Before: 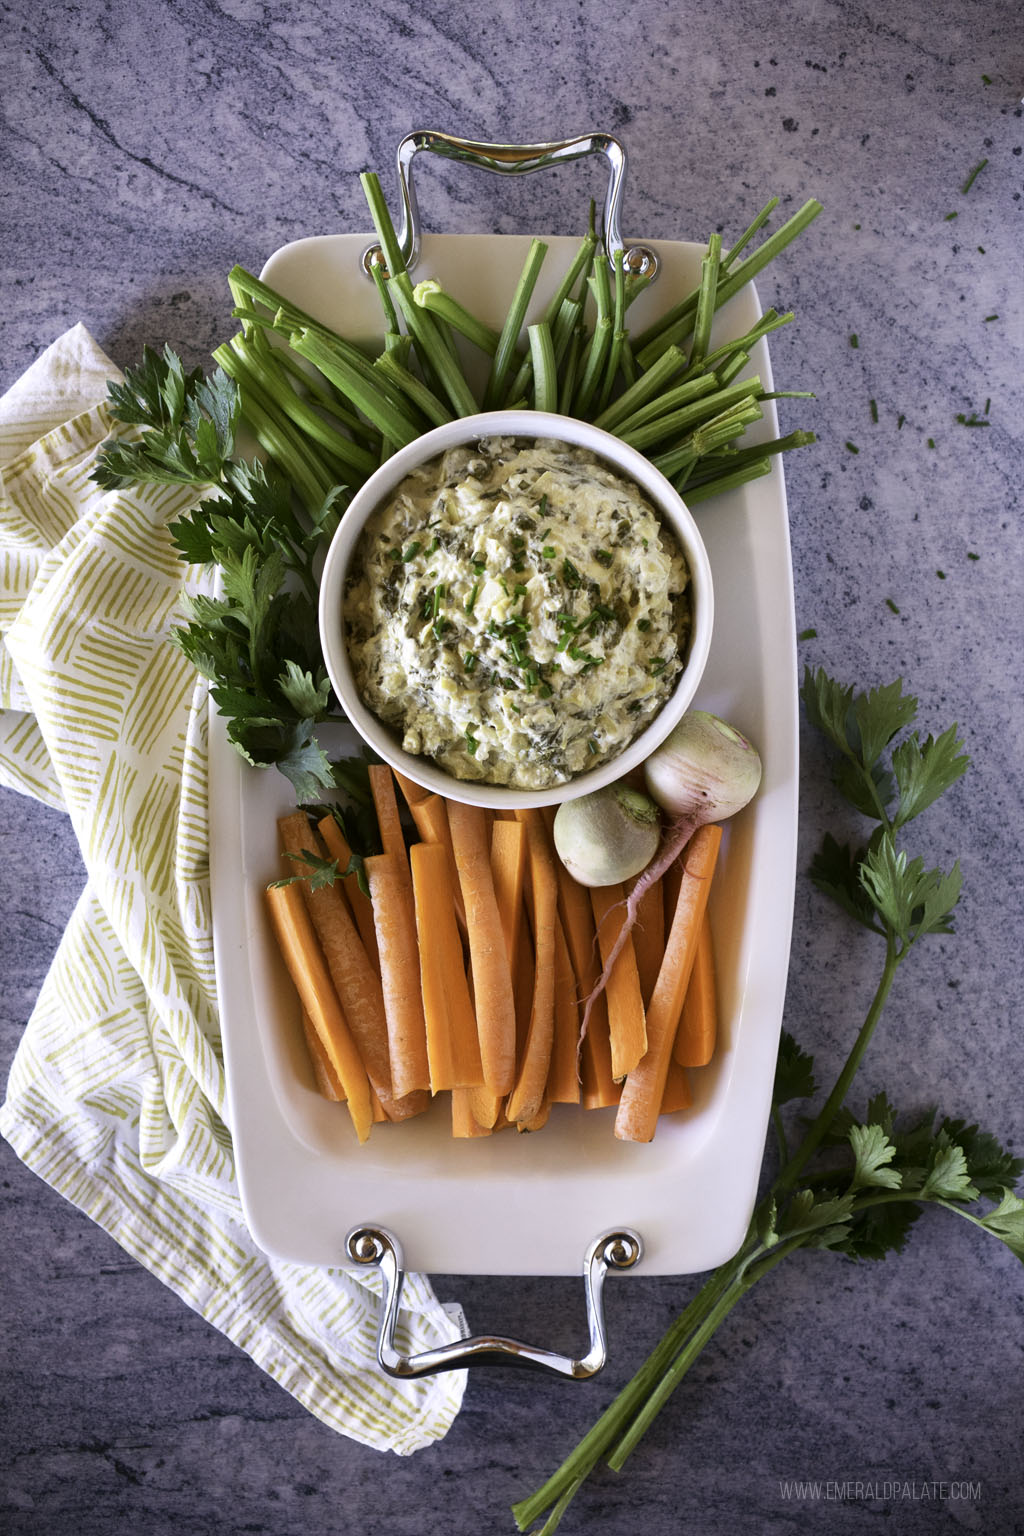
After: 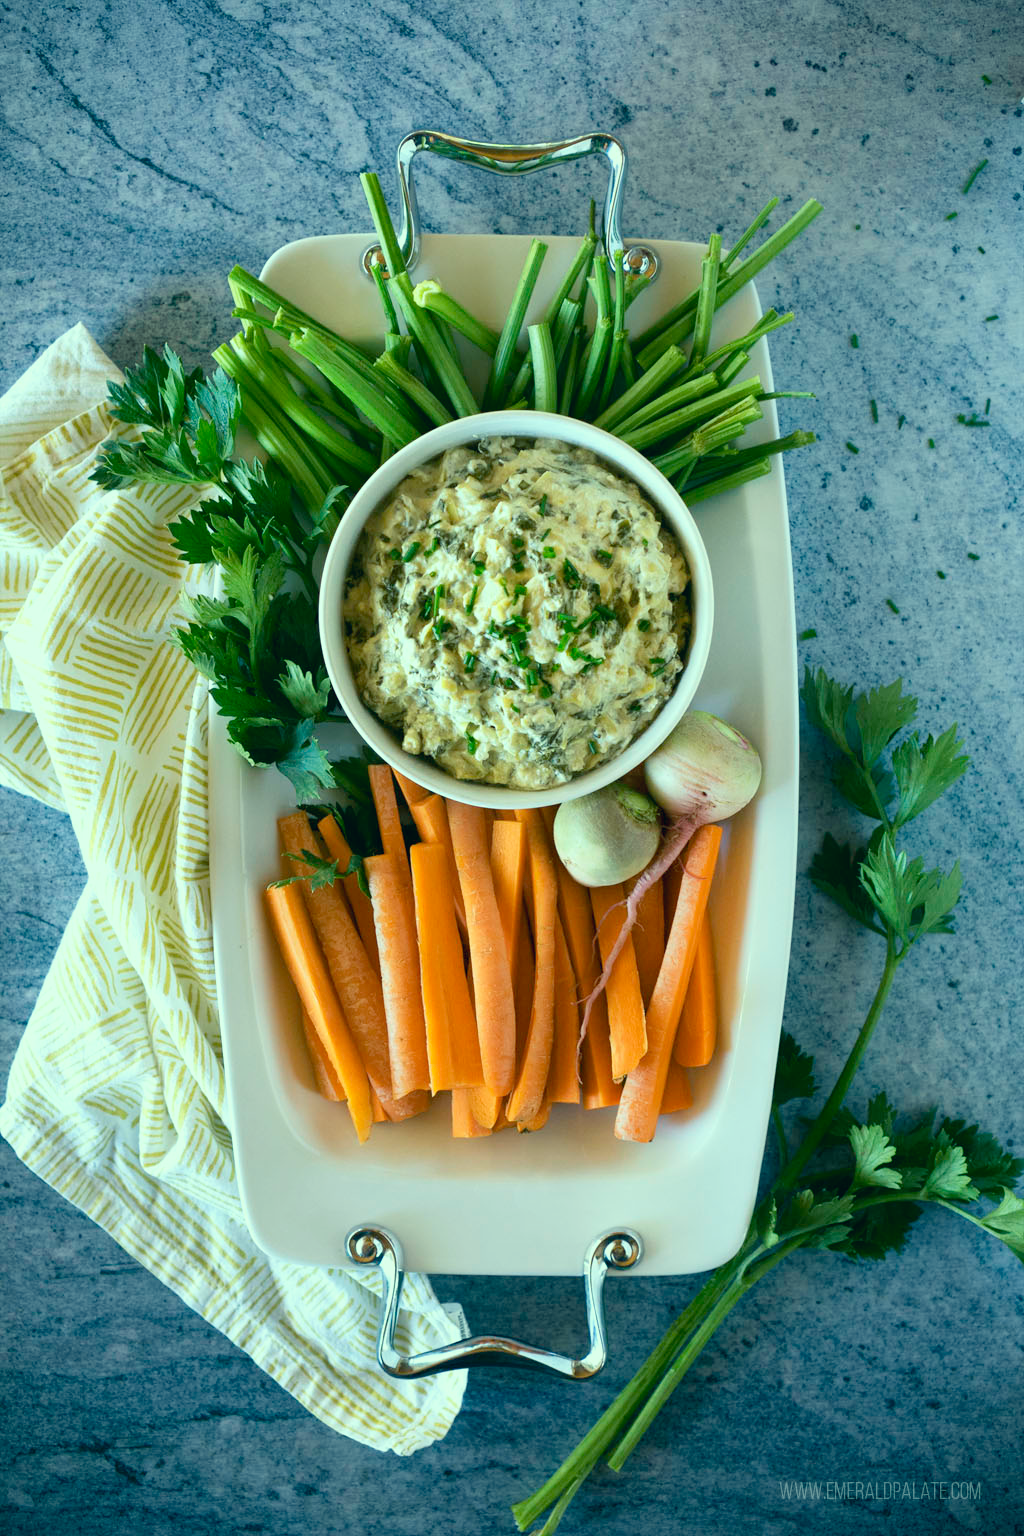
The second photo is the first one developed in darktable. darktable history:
exposure: black level correction 0.002, compensate highlight preservation false
color correction: highlights a* -20.02, highlights b* 9.8, shadows a* -20.46, shadows b* -10.03
